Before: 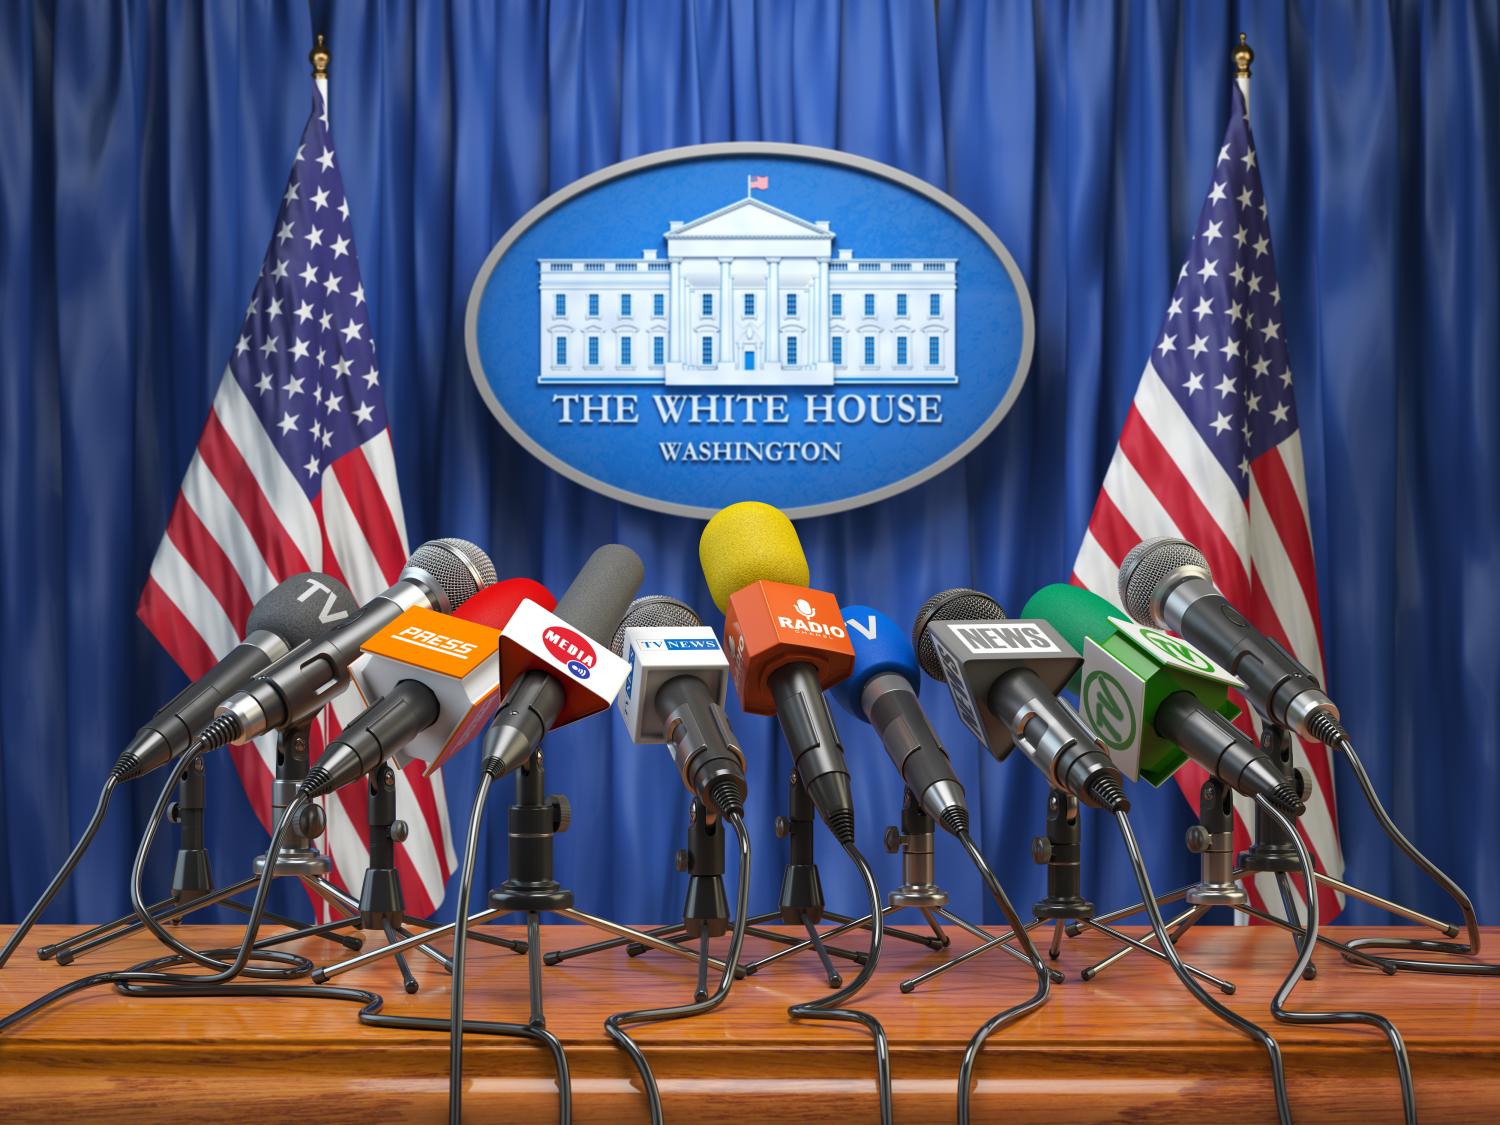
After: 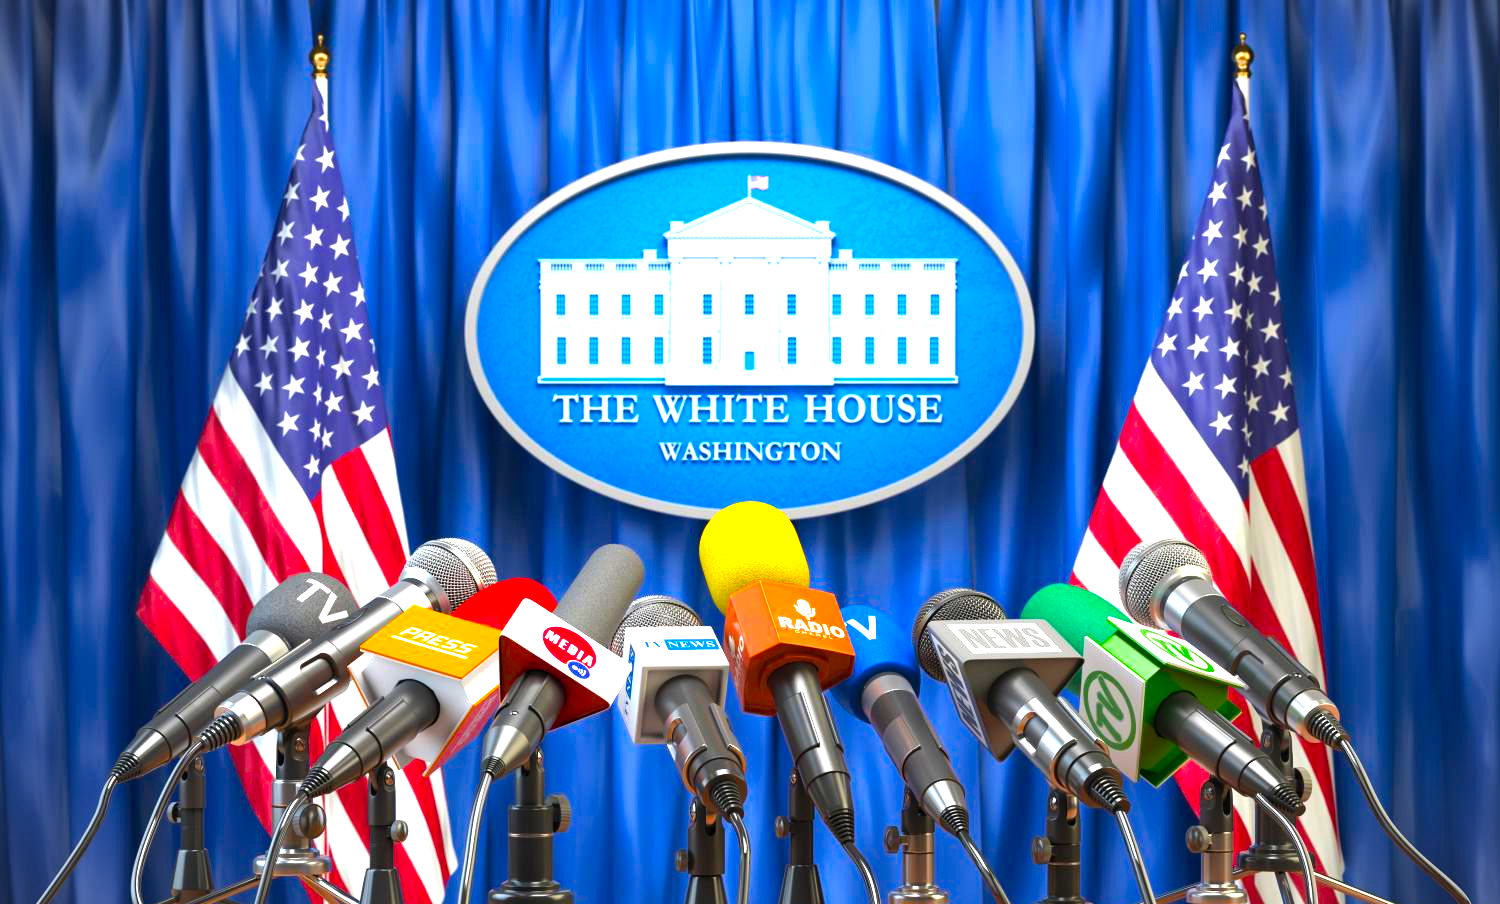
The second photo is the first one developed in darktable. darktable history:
white balance: emerald 1
color balance rgb: perceptual saturation grading › global saturation 25%, global vibrance 20%
levels: levels [0, 0.352, 0.703]
vignetting: fall-off start 100%, brightness -0.282, width/height ratio 1.31
crop: bottom 19.644%
